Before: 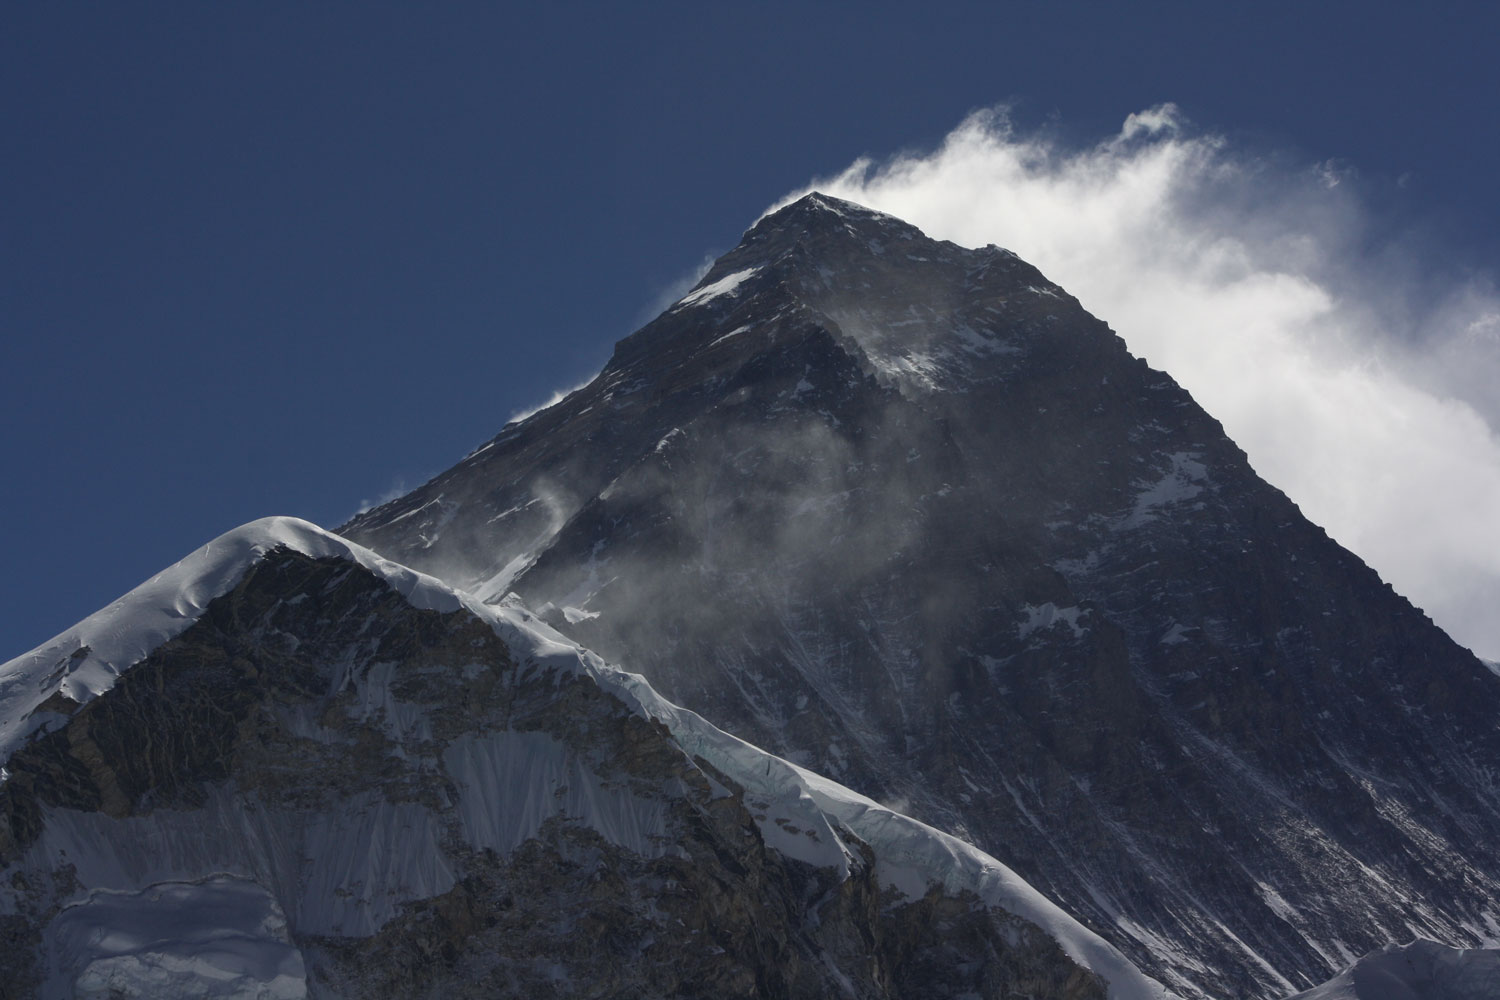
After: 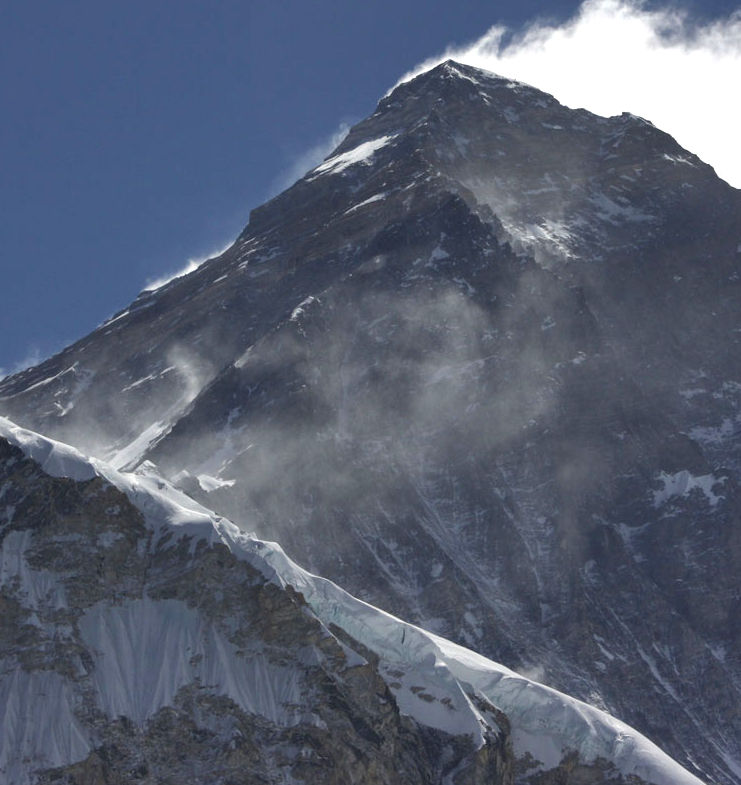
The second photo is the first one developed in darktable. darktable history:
crop and rotate: angle 0.02°, left 24.353%, top 13.219%, right 26.156%, bottom 8.224%
shadows and highlights: white point adjustment 0.1, highlights -70, soften with gaussian
exposure: black level correction 0, exposure 0.7 EV, compensate exposure bias true, compensate highlight preservation false
